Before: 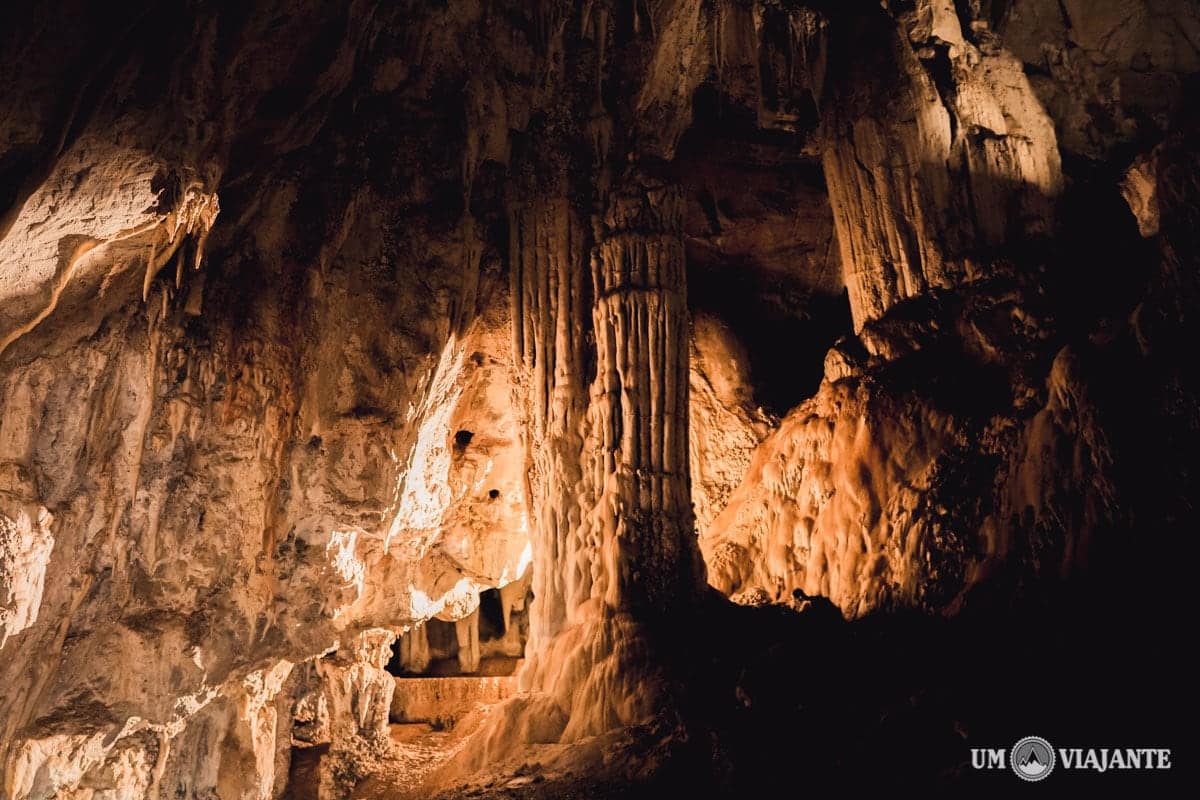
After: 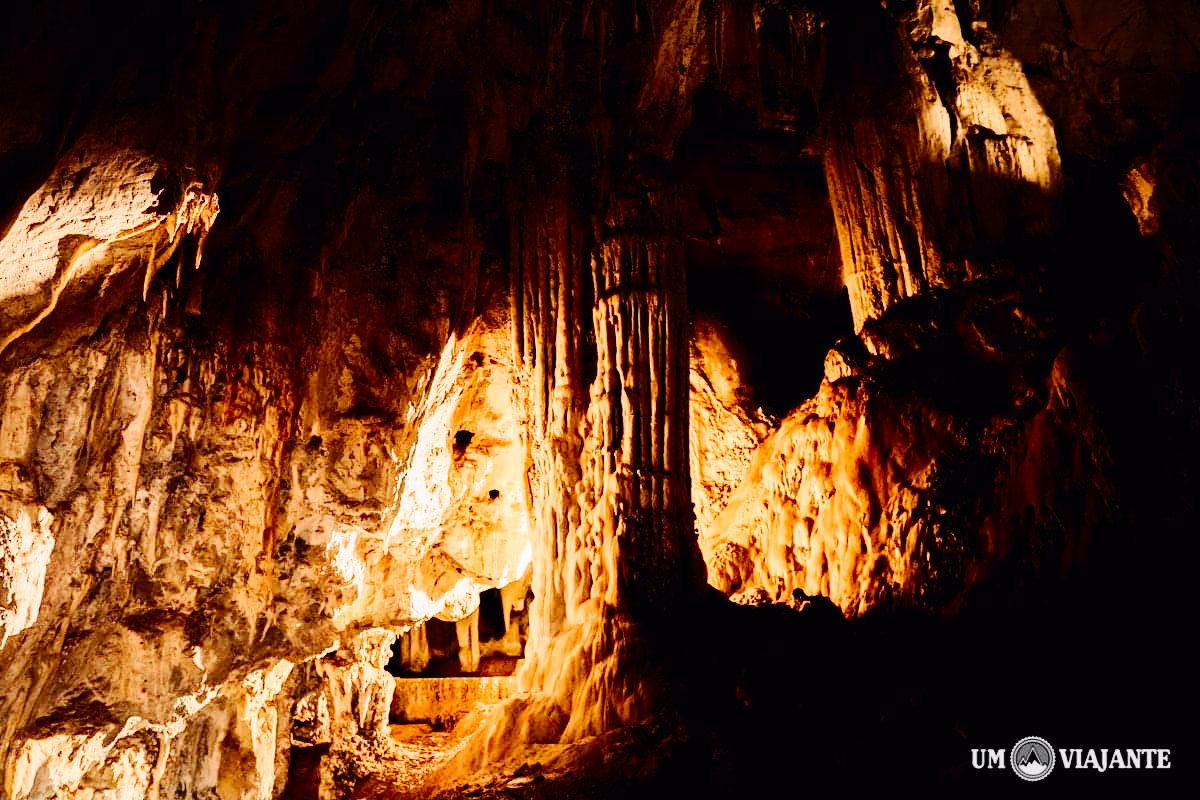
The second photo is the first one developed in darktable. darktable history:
base curve: curves: ch0 [(0, 0) (0.036, 0.025) (0.121, 0.166) (0.206, 0.329) (0.605, 0.79) (1, 1)], preserve colors none
contrast brightness saturation: contrast 0.206, brightness -0.102, saturation 0.214
